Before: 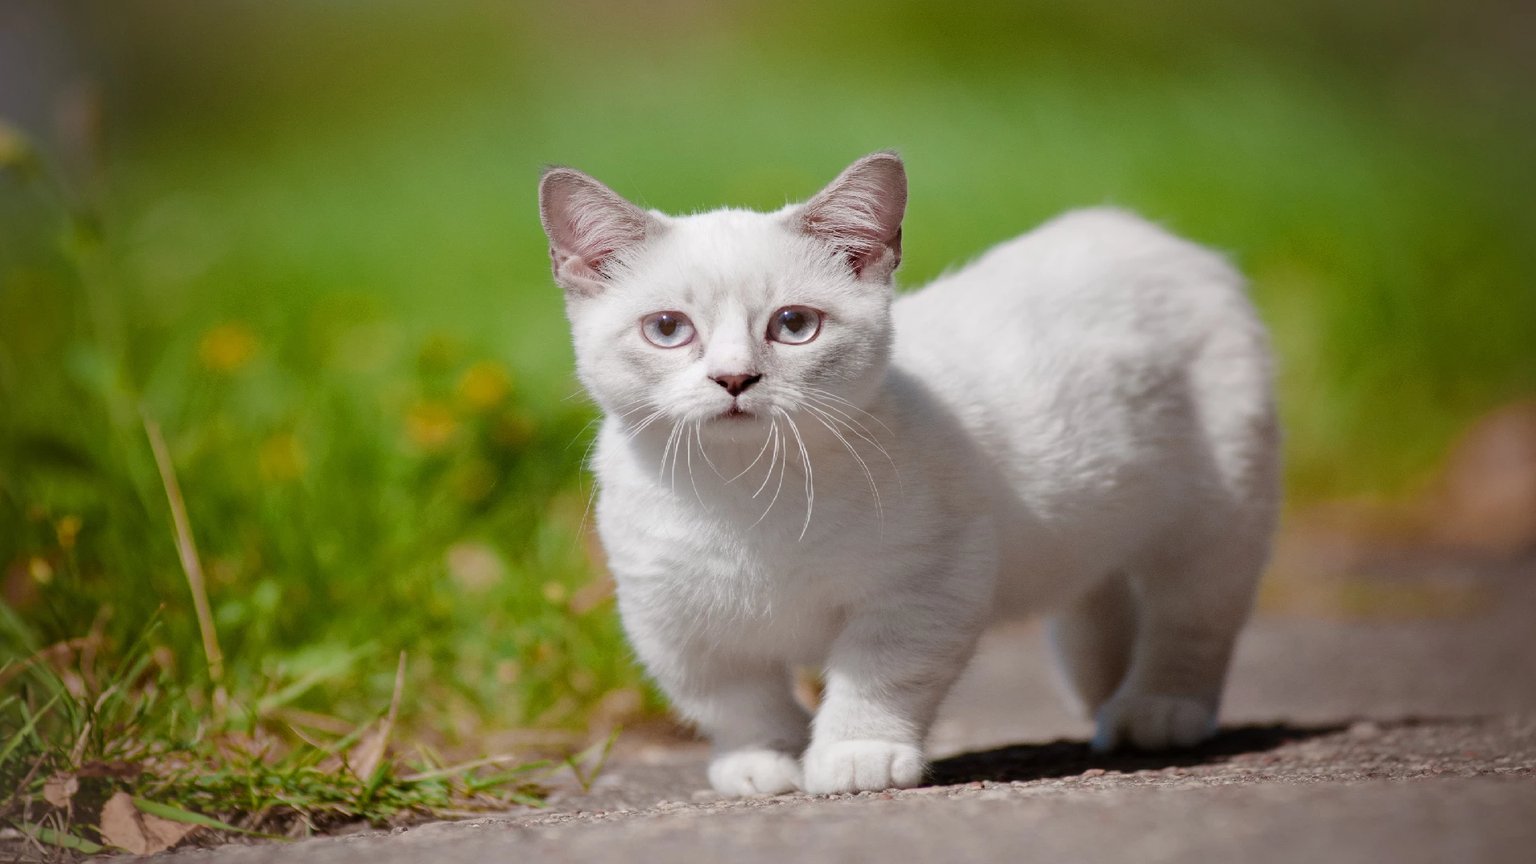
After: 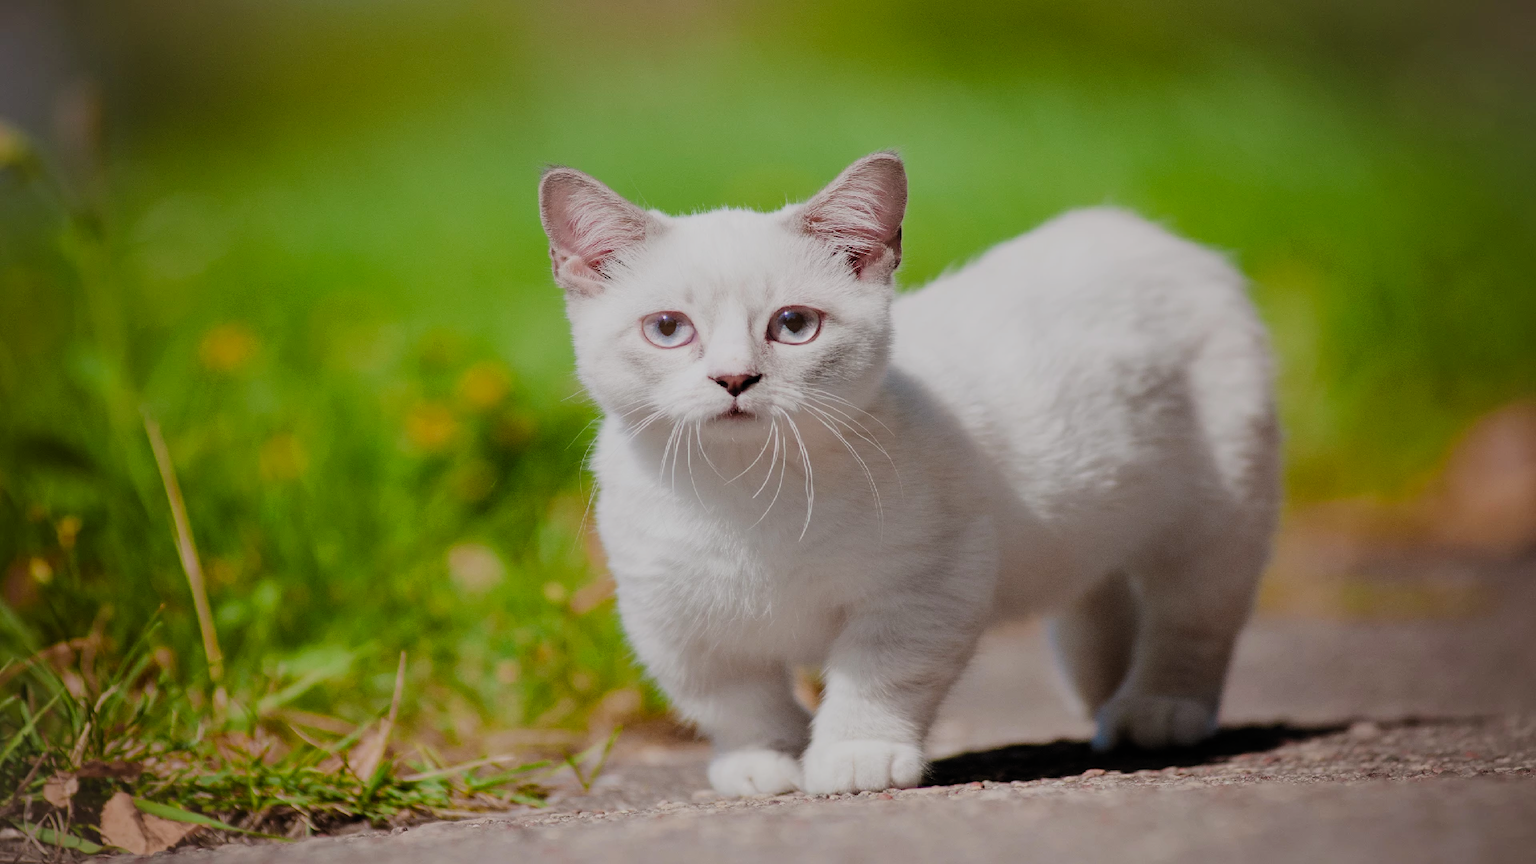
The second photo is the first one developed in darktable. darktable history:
filmic rgb: black relative exposure -7.65 EV, white relative exposure 4.56 EV, hardness 3.61, color science v5 (2021), contrast in shadows safe, contrast in highlights safe
contrast brightness saturation: contrast 0.079, saturation 0.2
